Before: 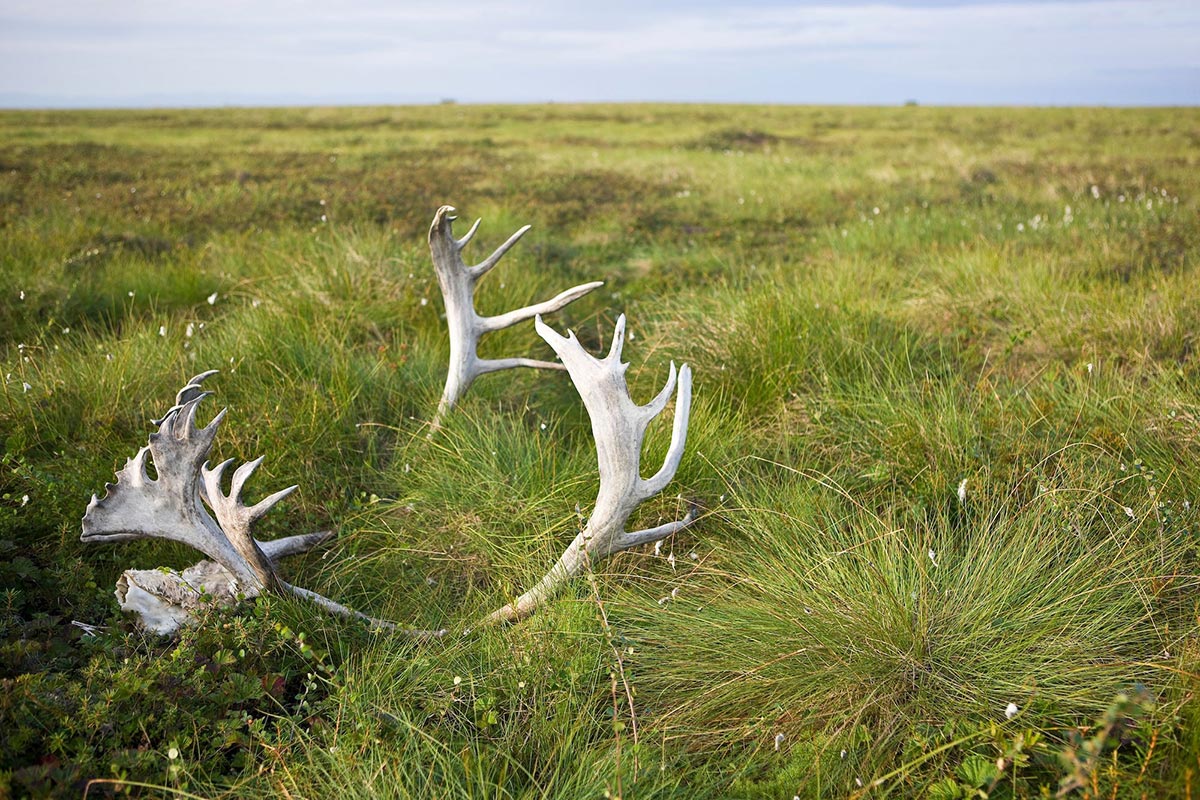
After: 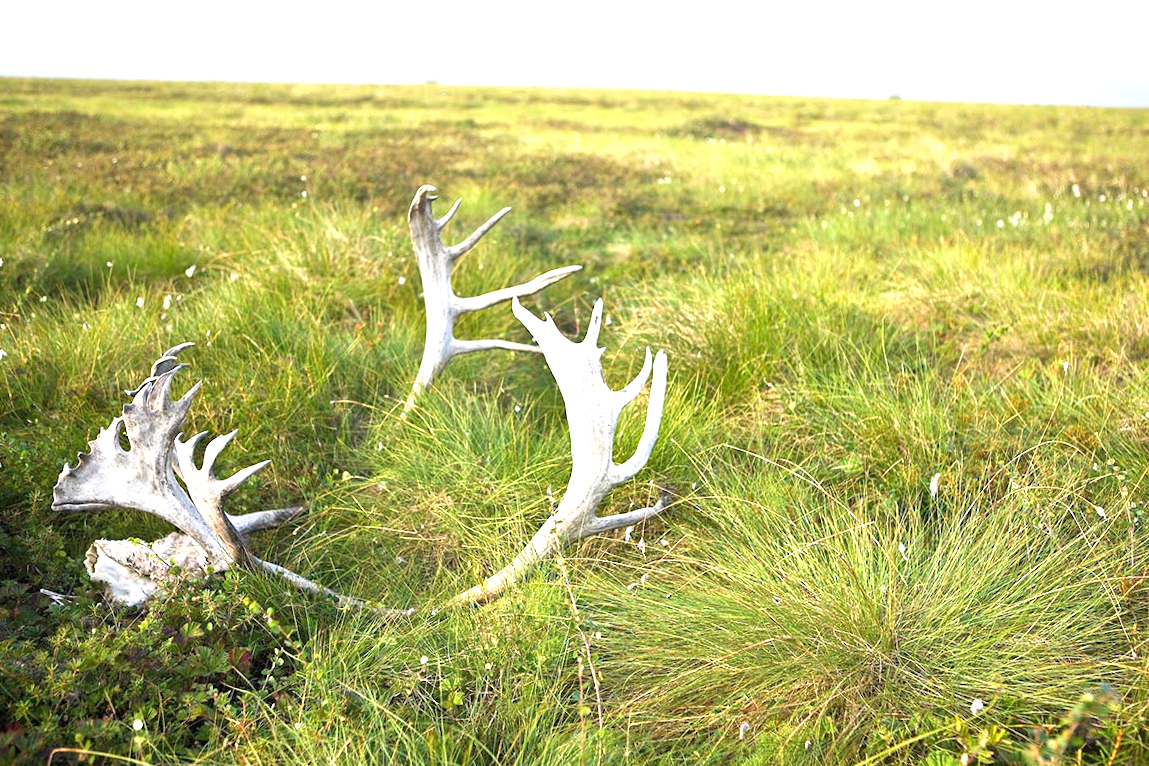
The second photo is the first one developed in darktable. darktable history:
crop and rotate: angle -1.69°
exposure: black level correction 0, exposure 1.1 EV, compensate exposure bias true, compensate highlight preservation false
